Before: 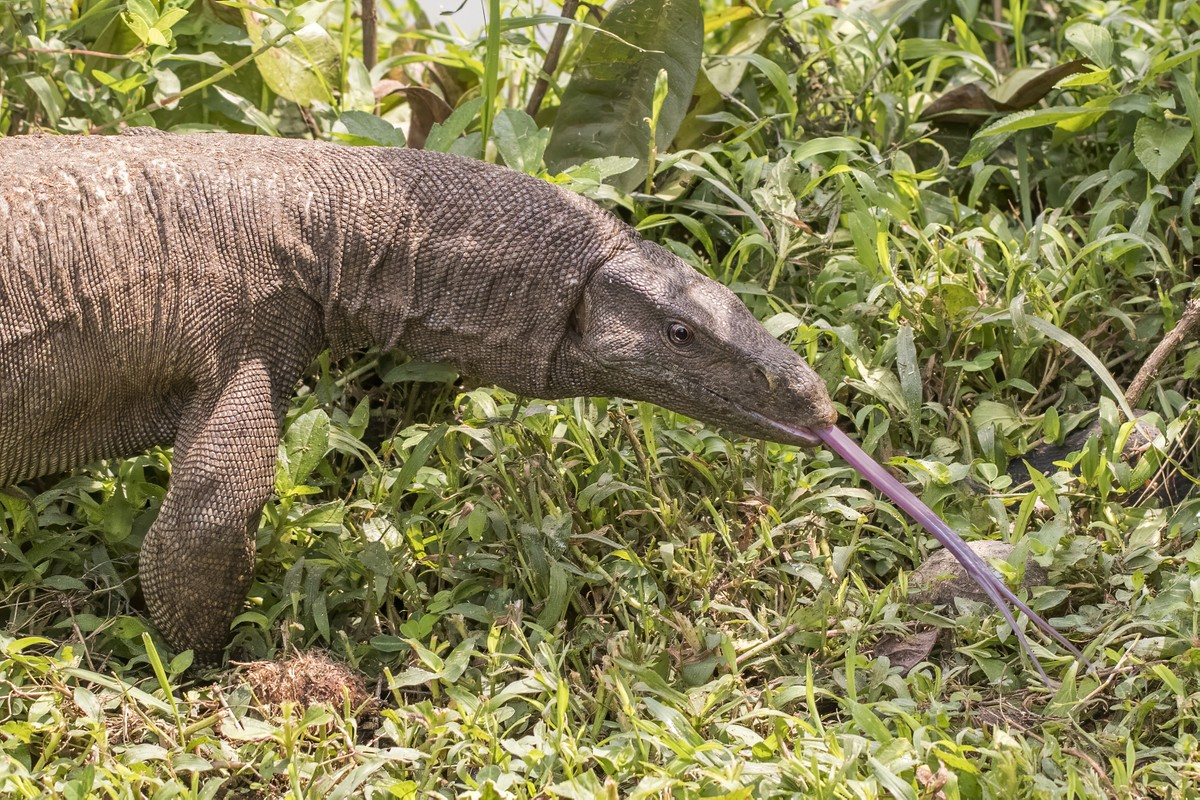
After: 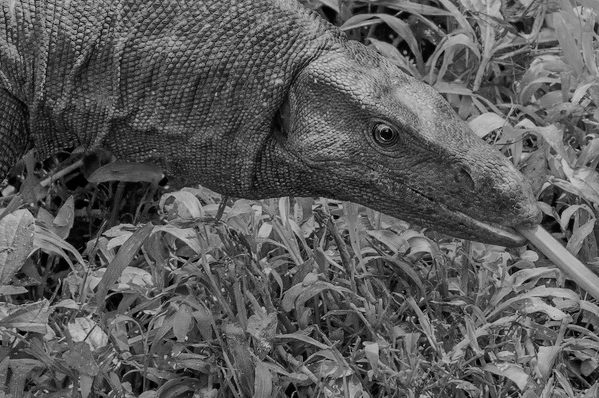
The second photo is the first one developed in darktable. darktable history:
filmic rgb: black relative exposure -7.16 EV, white relative exposure 5.36 EV, hardness 3.02
crop: left 24.622%, top 25.012%, right 25.442%, bottom 25.199%
color zones: curves: ch0 [(0.002, 0.429) (0.121, 0.212) (0.198, 0.113) (0.276, 0.344) (0.331, 0.541) (0.41, 0.56) (0.482, 0.289) (0.619, 0.227) (0.721, 0.18) (0.821, 0.435) (0.928, 0.555) (1, 0.587)]; ch1 [(0, 0) (0.143, 0) (0.286, 0) (0.429, 0) (0.571, 0) (0.714, 0) (0.857, 0)]
exposure: compensate highlight preservation false
